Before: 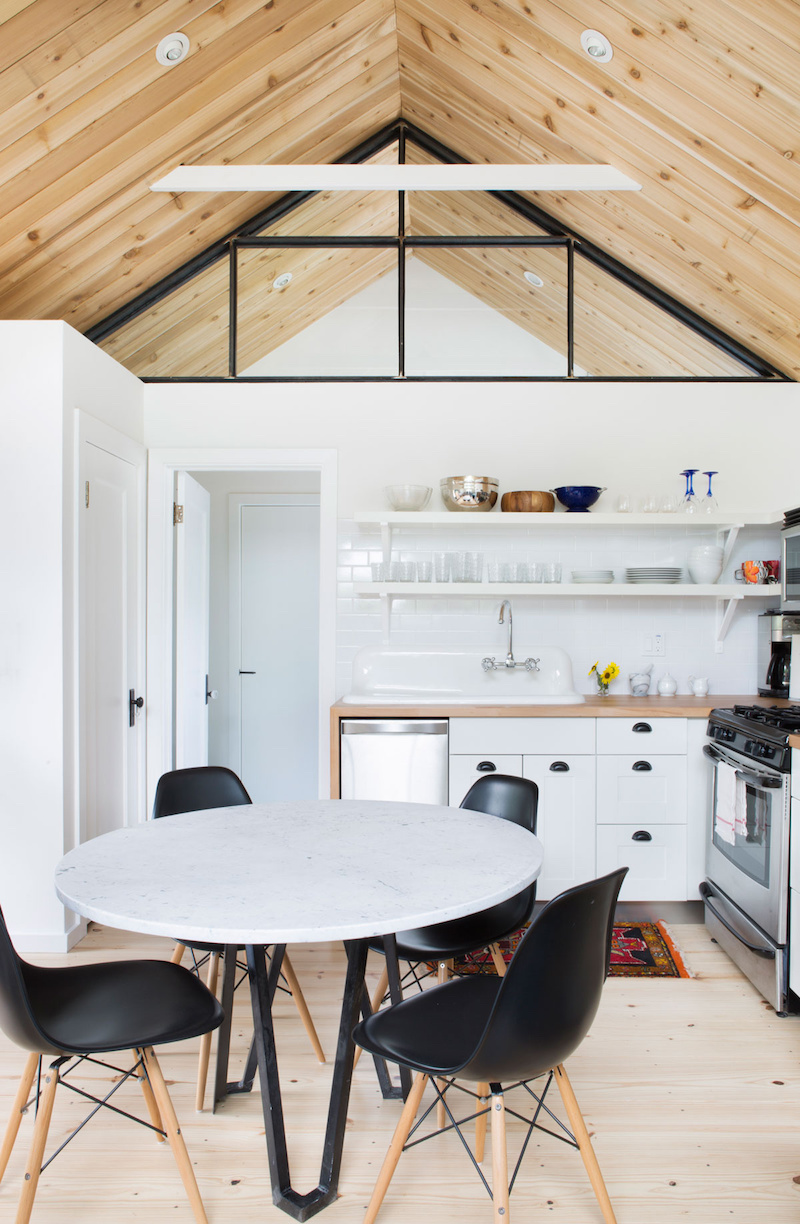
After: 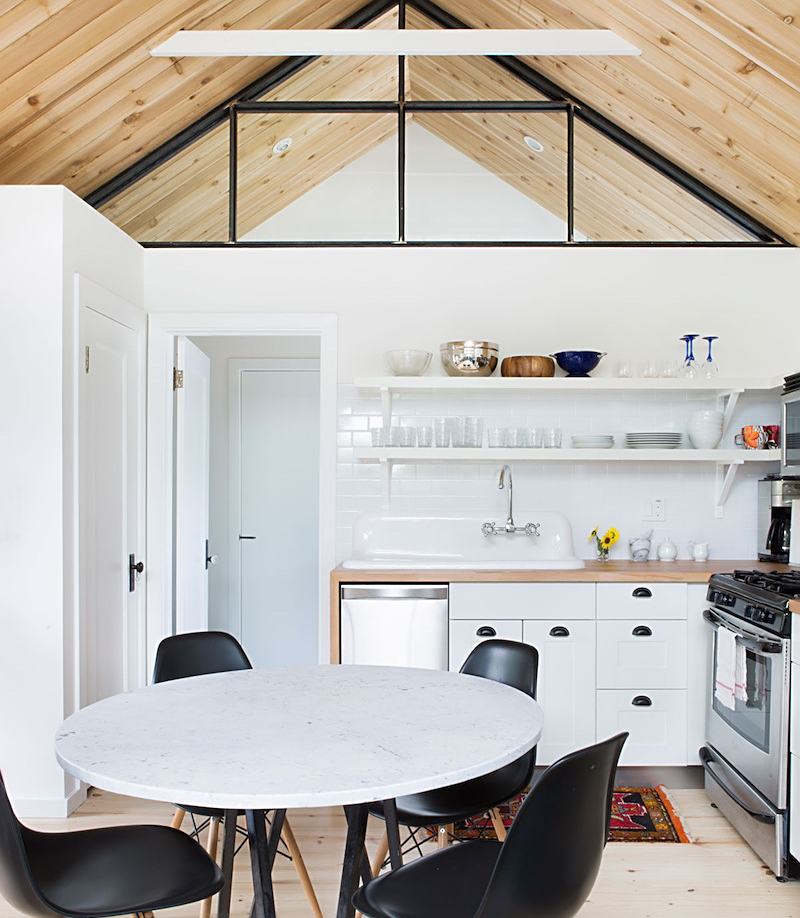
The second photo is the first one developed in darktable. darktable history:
sharpen: on, module defaults
crop: top 11.038%, bottom 13.962%
